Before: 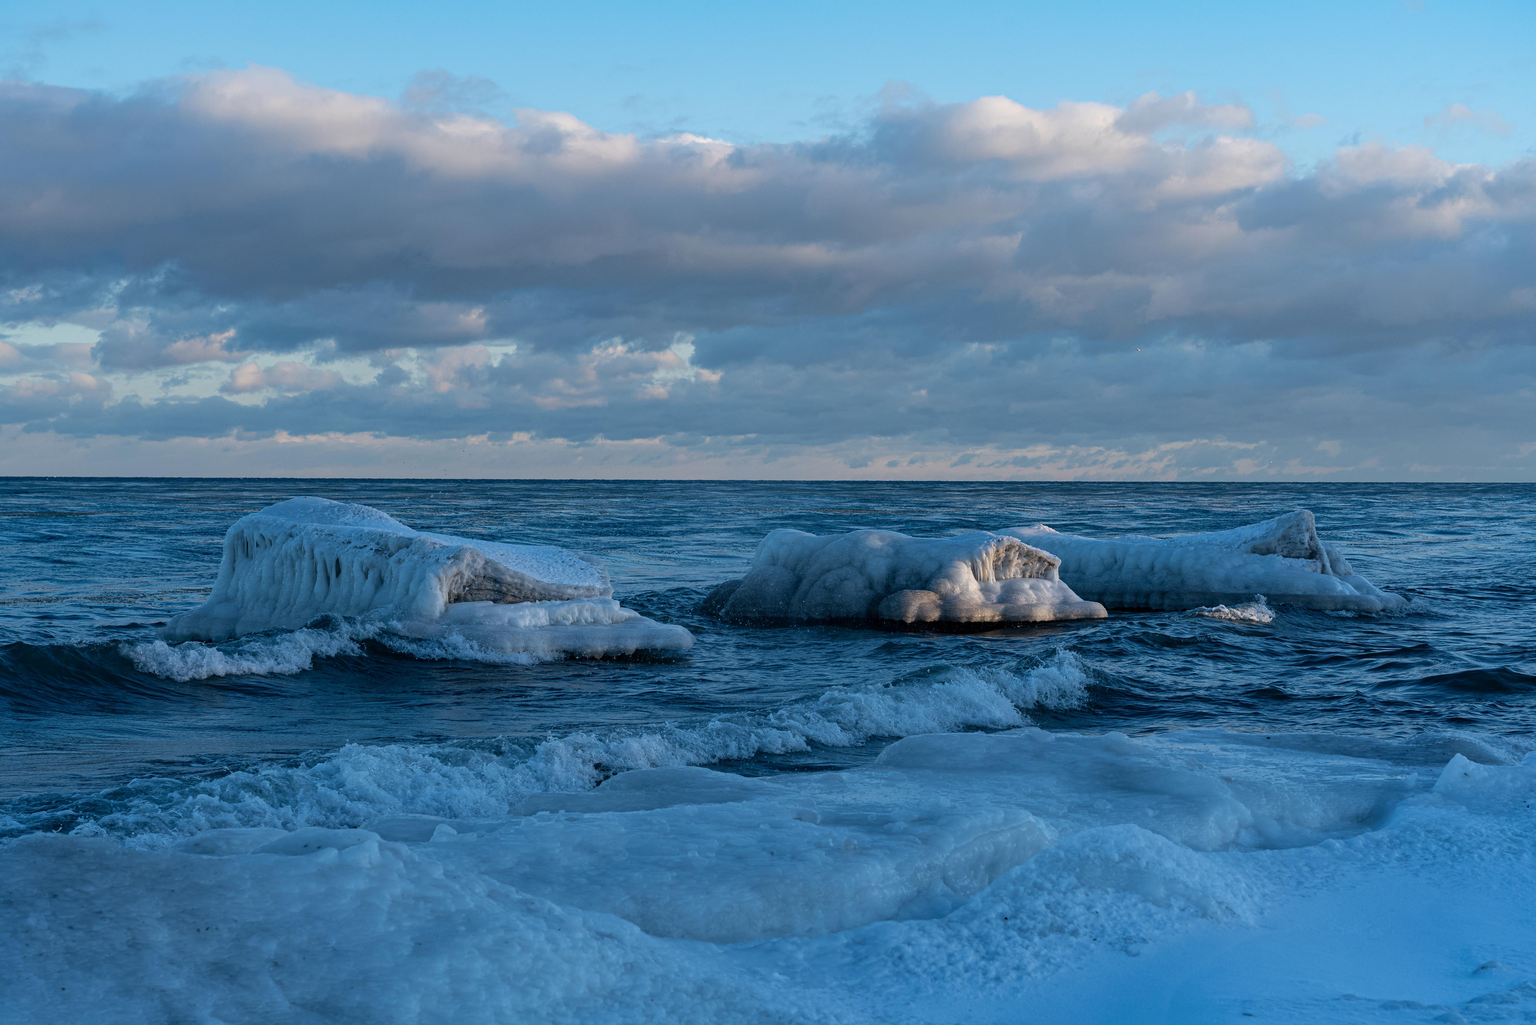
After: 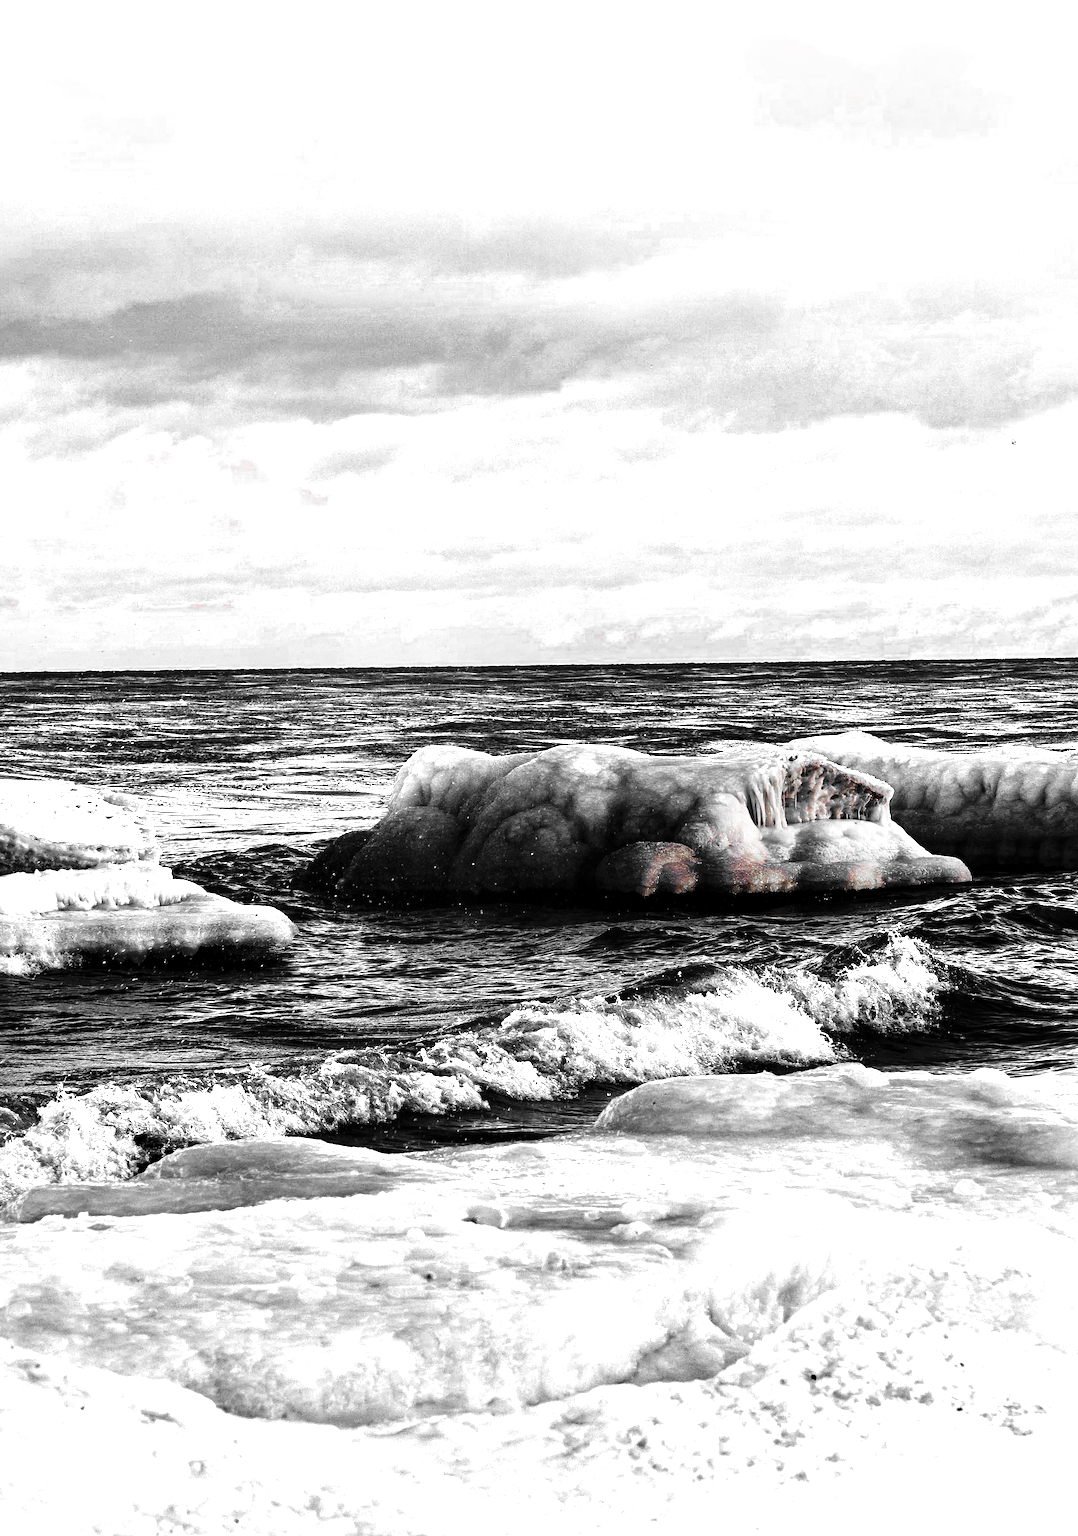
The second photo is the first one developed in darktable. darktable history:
local contrast: mode bilateral grid, contrast 20, coarseness 50, detail 120%, midtone range 0.2
rotate and perspective: rotation -1°, crop left 0.011, crop right 0.989, crop top 0.025, crop bottom 0.975
crop: left 33.452%, top 6.025%, right 23.155%
color zones: curves: ch0 [(0, 0.352) (0.143, 0.407) (0.286, 0.386) (0.429, 0.431) (0.571, 0.829) (0.714, 0.853) (0.857, 0.833) (1, 0.352)]; ch1 [(0, 0.604) (0.072, 0.726) (0.096, 0.608) (0.205, 0.007) (0.571, -0.006) (0.839, -0.013) (0.857, -0.012) (1, 0.604)]
tone curve: curves: ch0 [(0, 0) (0.003, 0.003) (0.011, 0.006) (0.025, 0.01) (0.044, 0.015) (0.069, 0.02) (0.1, 0.027) (0.136, 0.036) (0.177, 0.05) (0.224, 0.07) (0.277, 0.12) (0.335, 0.208) (0.399, 0.334) (0.468, 0.473) (0.543, 0.636) (0.623, 0.795) (0.709, 0.907) (0.801, 0.97) (0.898, 0.989) (1, 1)], preserve colors none
